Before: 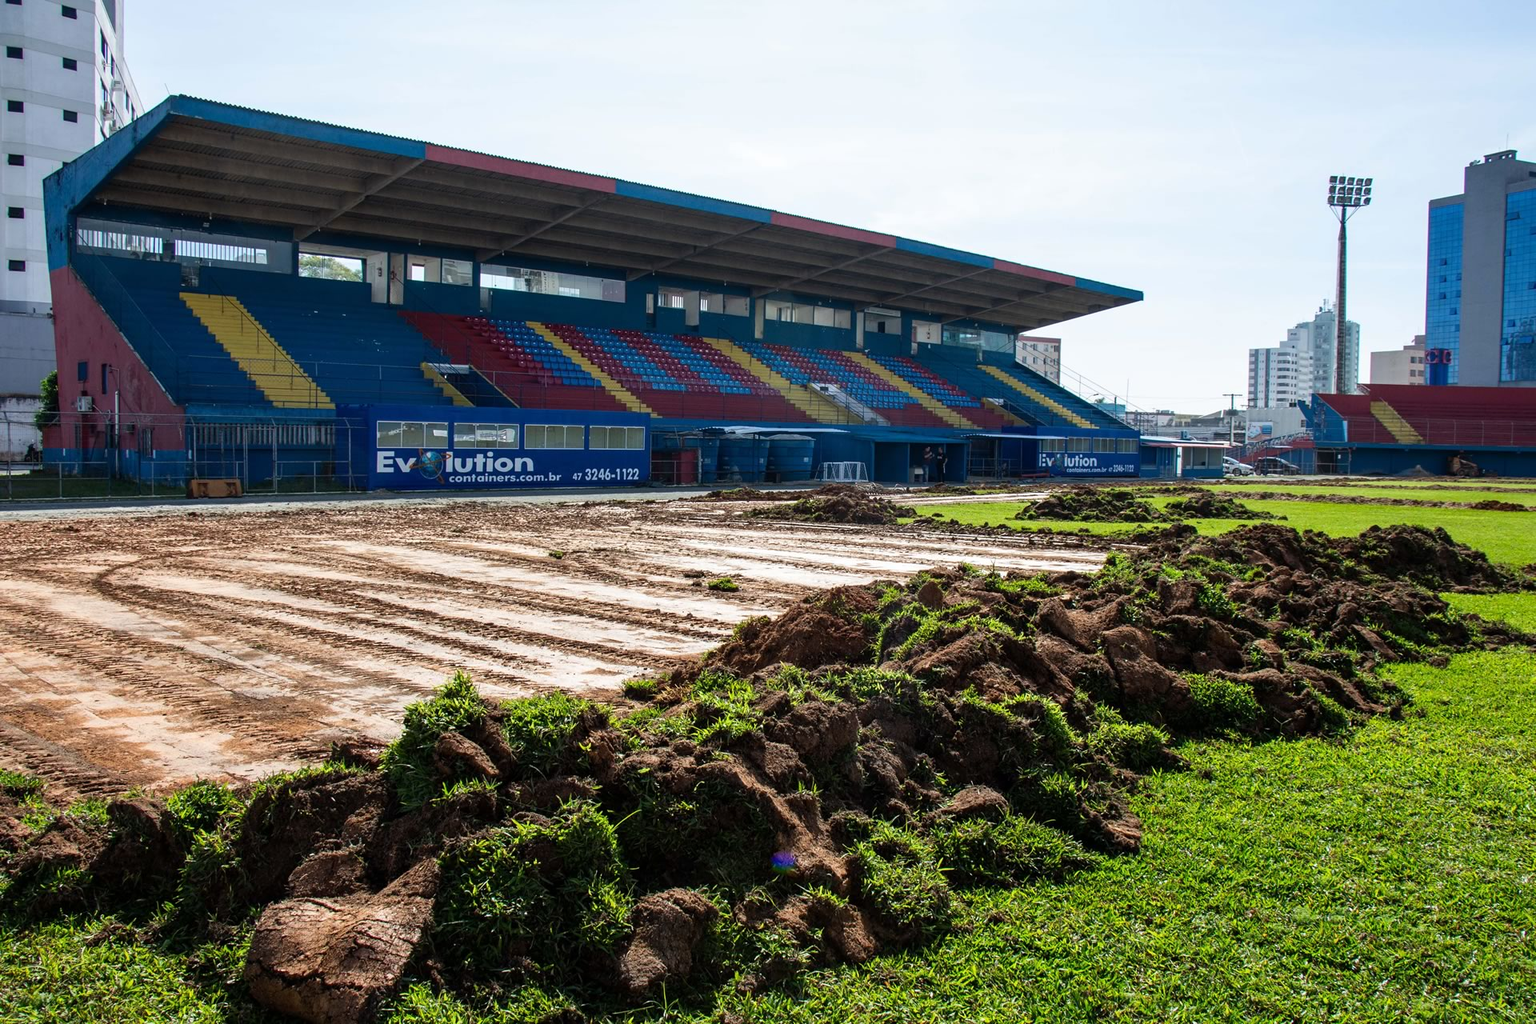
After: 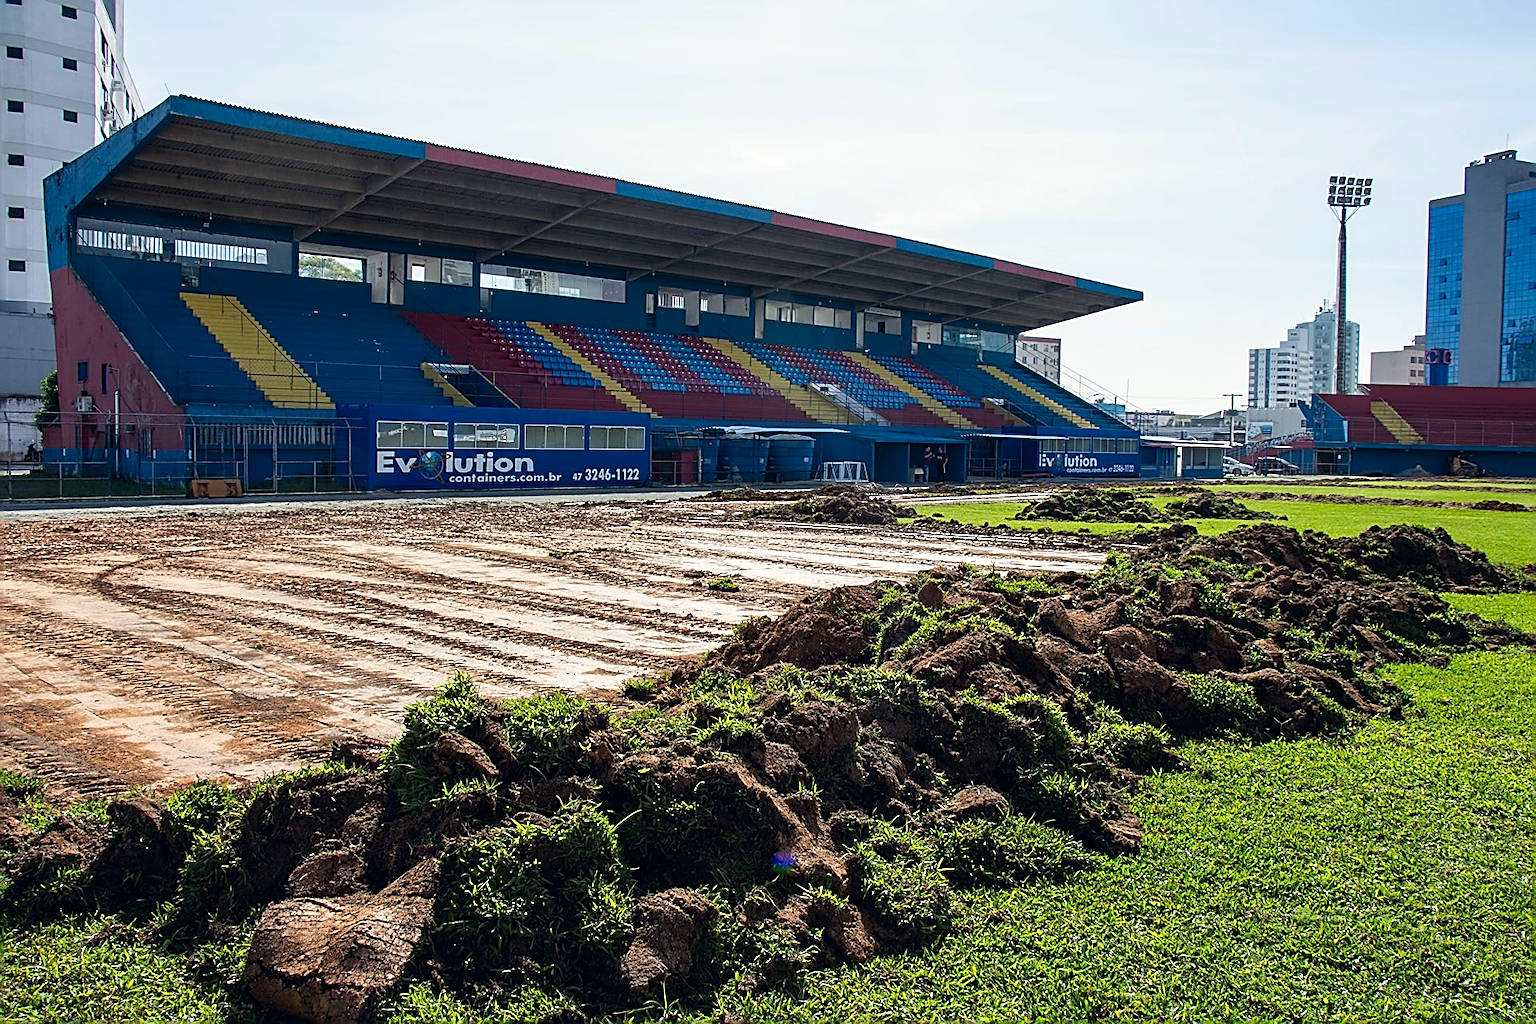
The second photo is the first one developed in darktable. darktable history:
sharpen: amount 1
color correction: highlights a* 0.207, highlights b* 2.7, shadows a* -0.874, shadows b* -4.78
